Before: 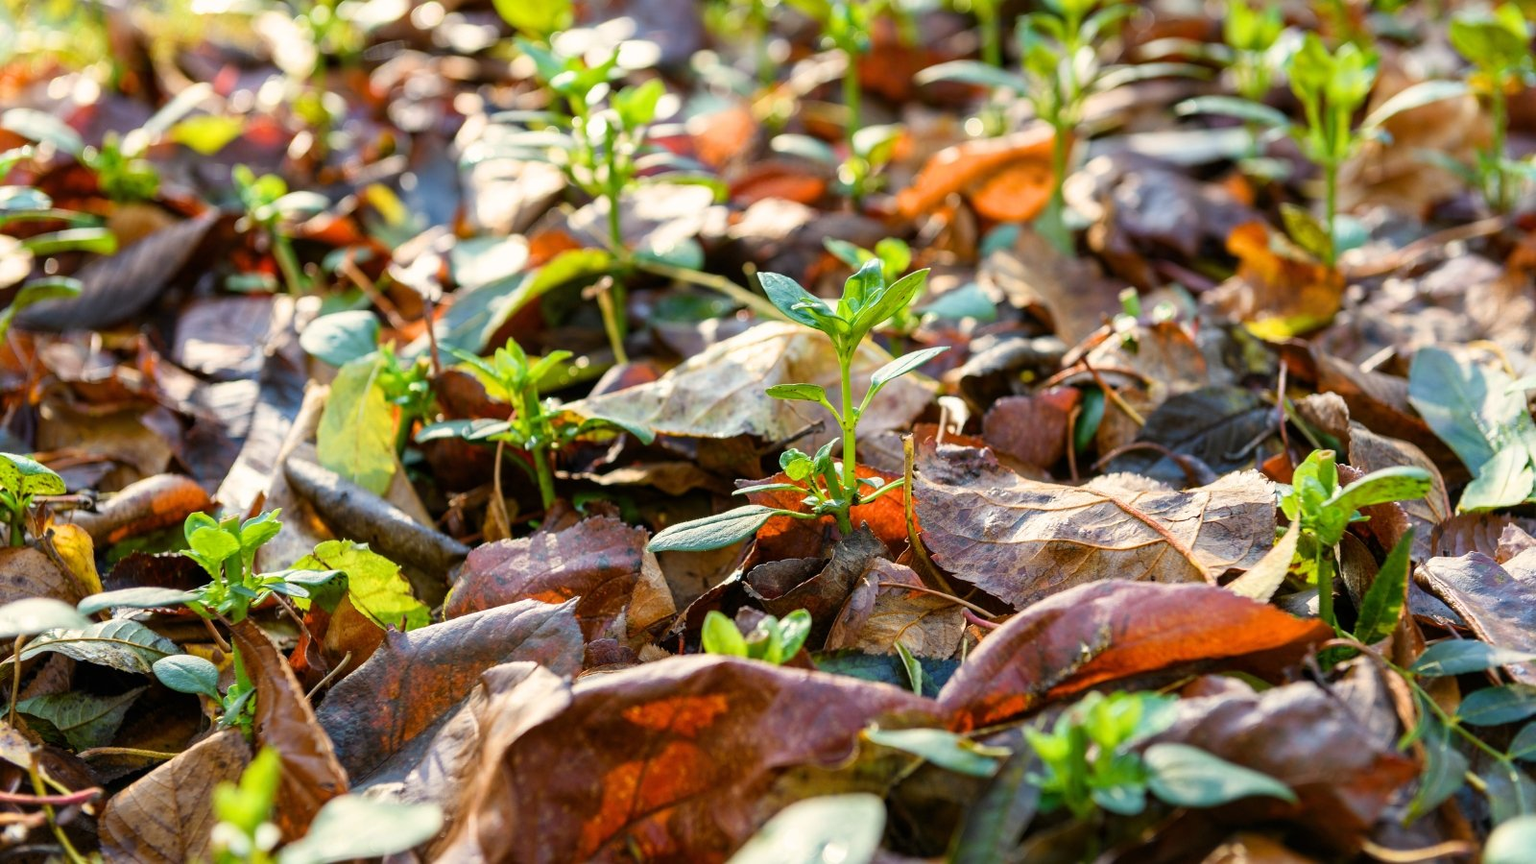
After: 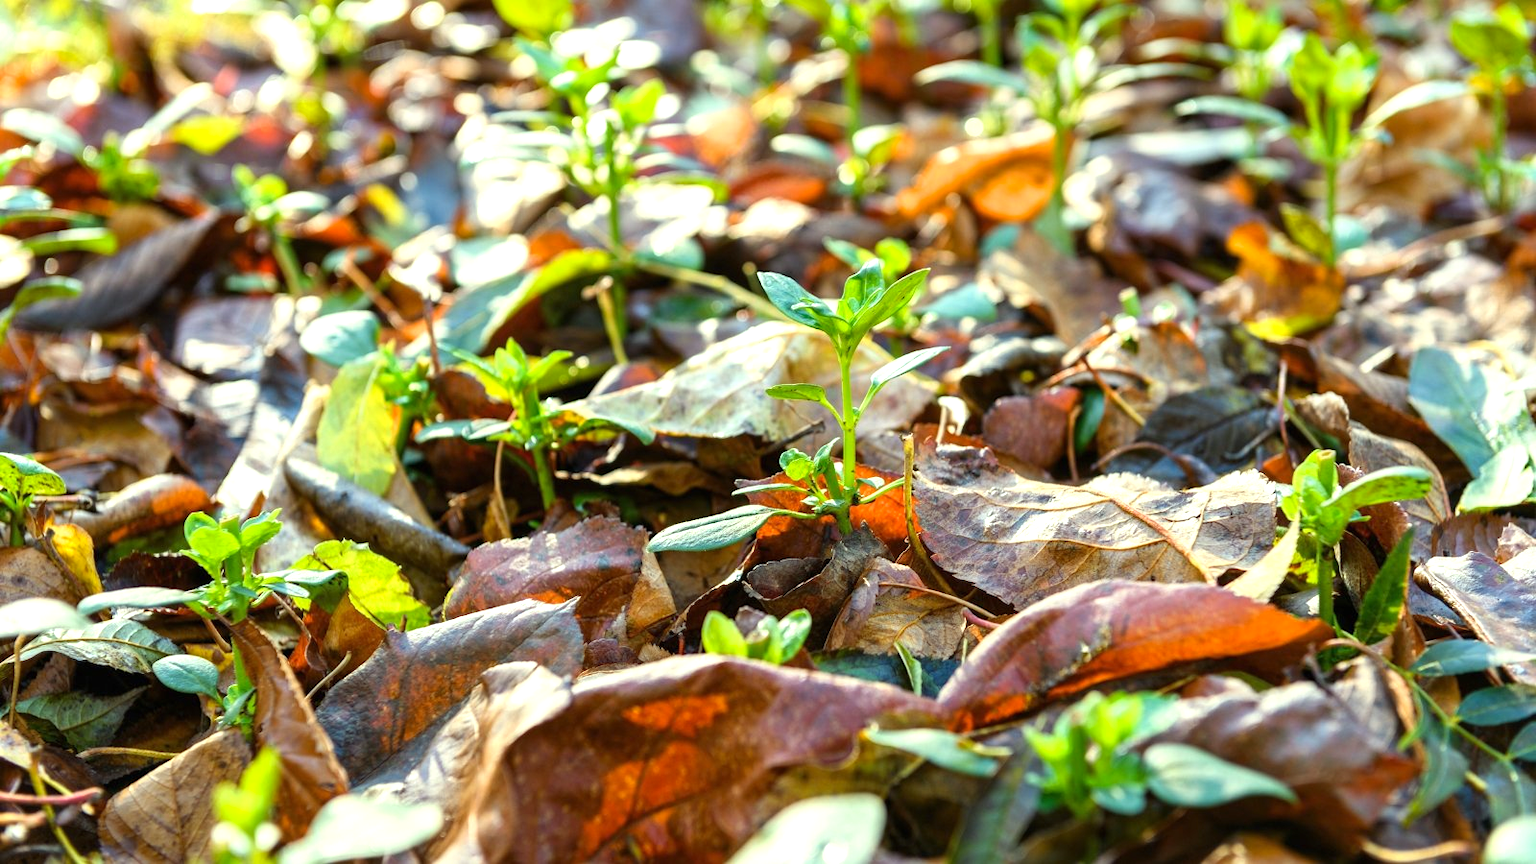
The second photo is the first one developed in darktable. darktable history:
exposure: black level correction 0, exposure 0.5 EV, compensate exposure bias true, compensate highlight preservation false
color correction: highlights a* -8, highlights b* 3.1
